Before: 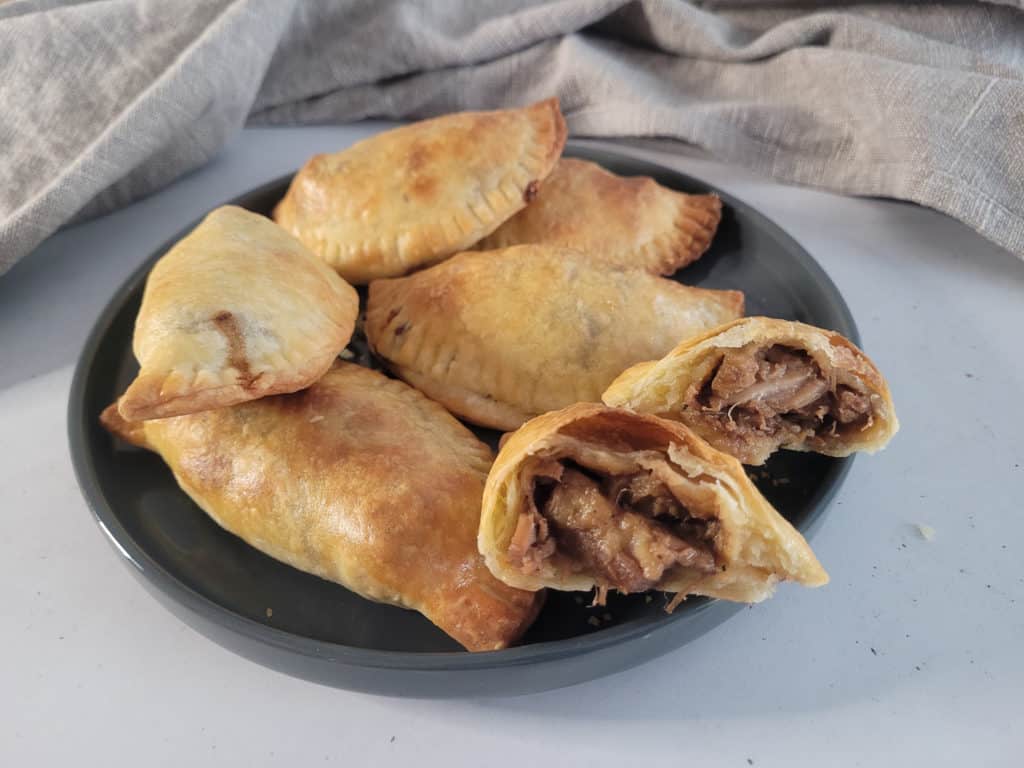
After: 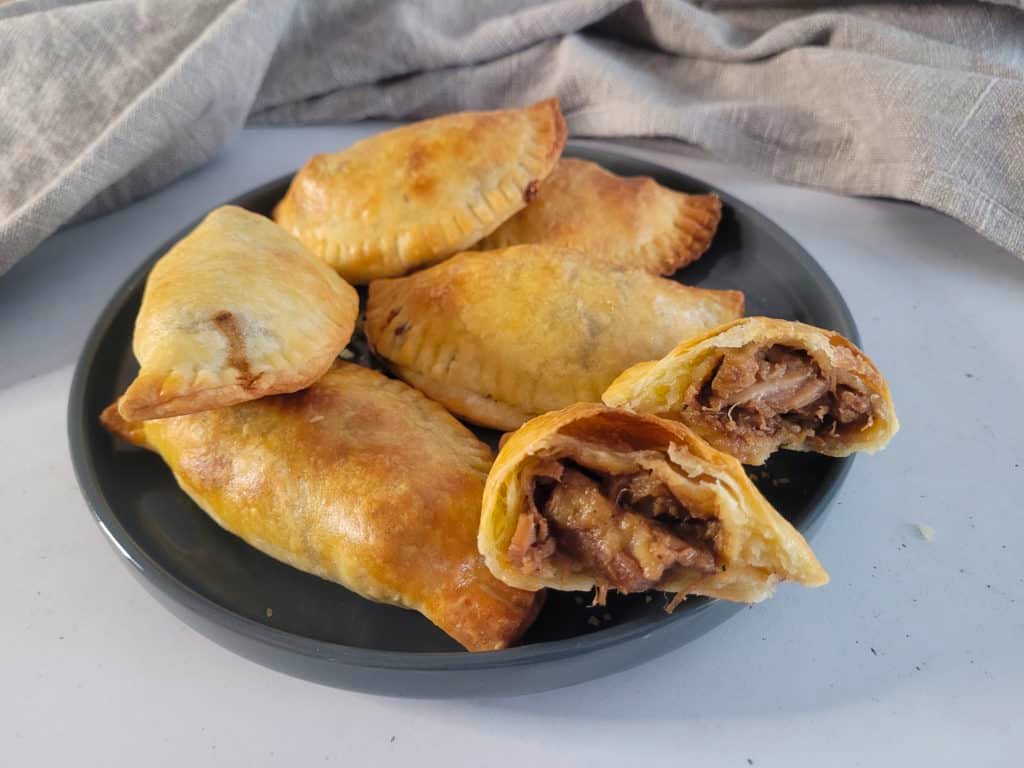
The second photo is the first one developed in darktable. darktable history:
color balance rgb: perceptual saturation grading › global saturation 25%, global vibrance 10%
